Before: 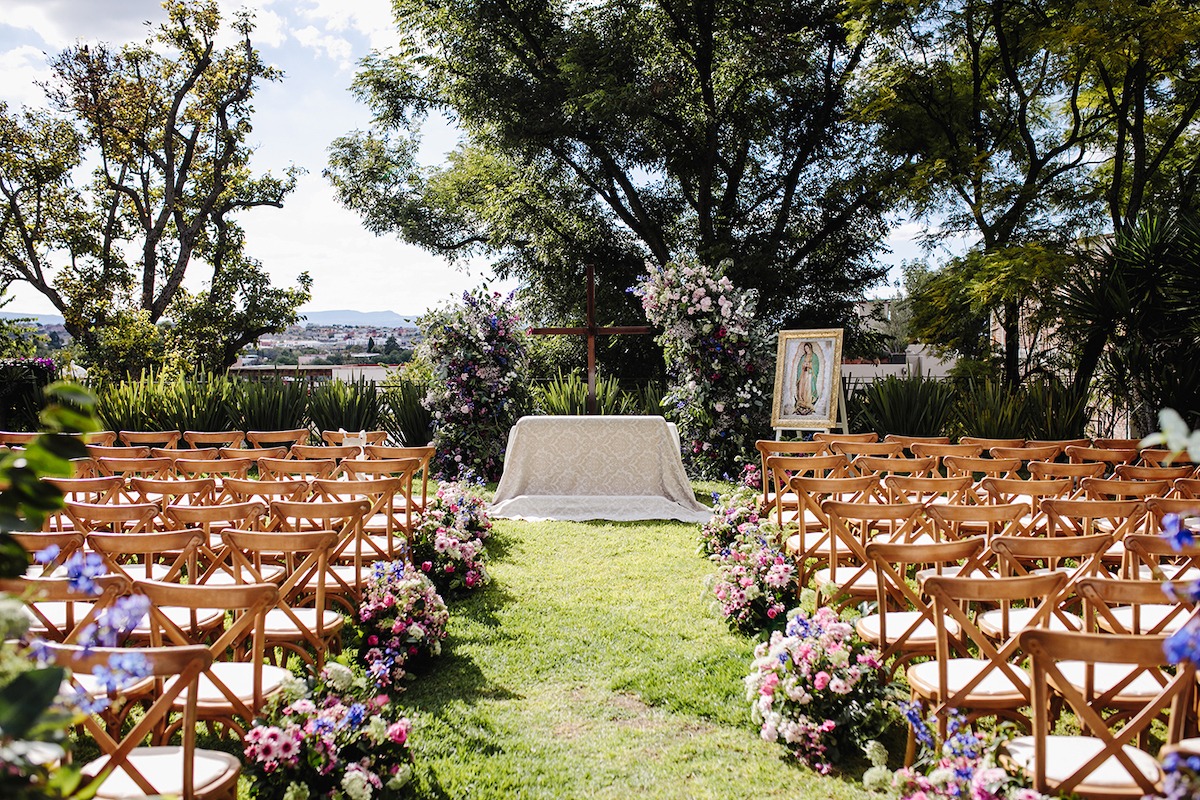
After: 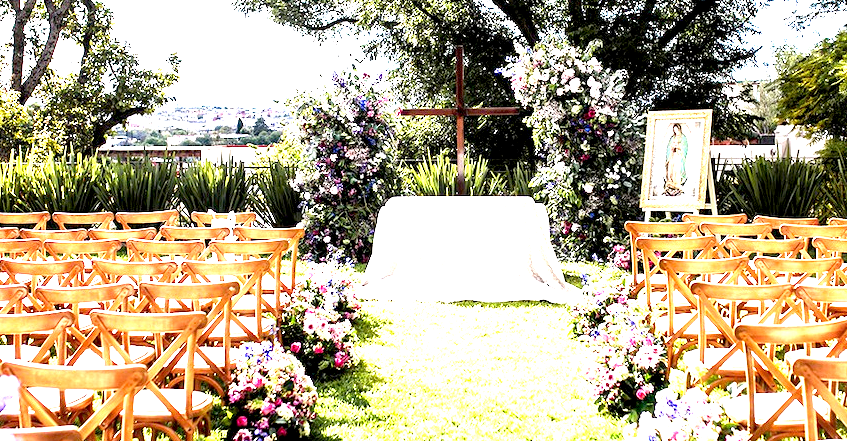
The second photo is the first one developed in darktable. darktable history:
exposure: black level correction 0.005, exposure 2.074 EV, compensate highlight preservation false
vignetting: fall-off start 97.31%, fall-off radius 78.45%, width/height ratio 1.11, dithering 8-bit output, unbound false
crop: left 10.962%, top 27.417%, right 18.288%, bottom 17.258%
